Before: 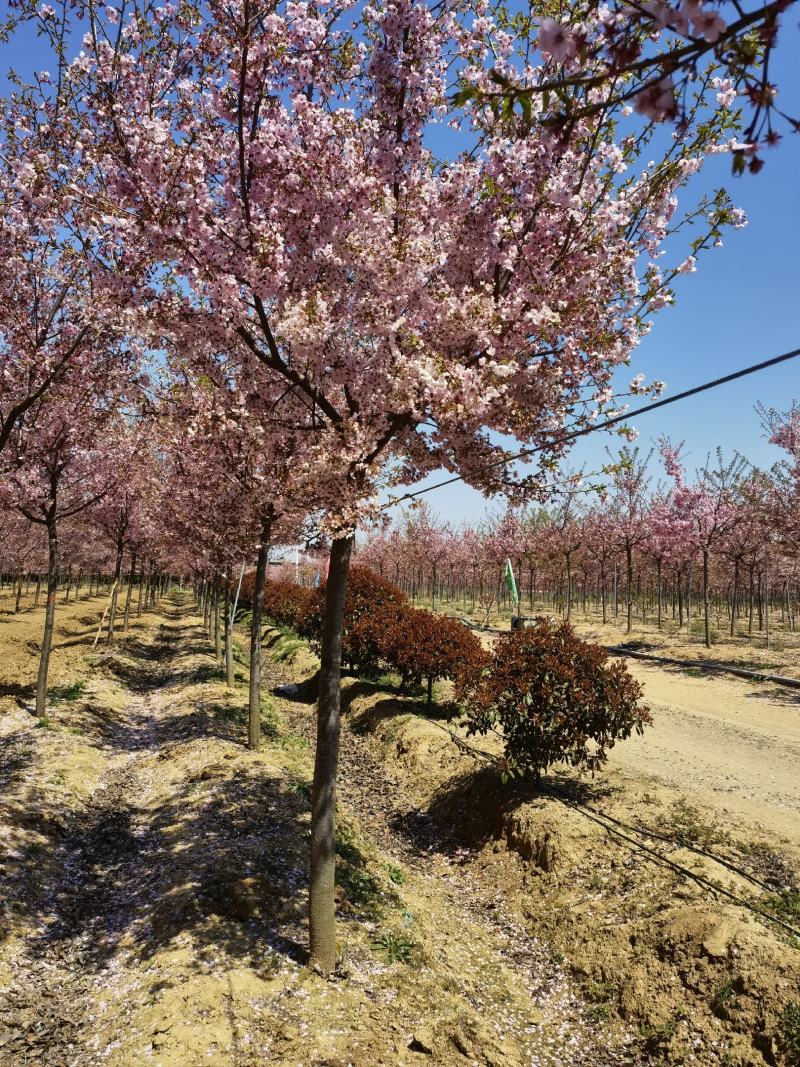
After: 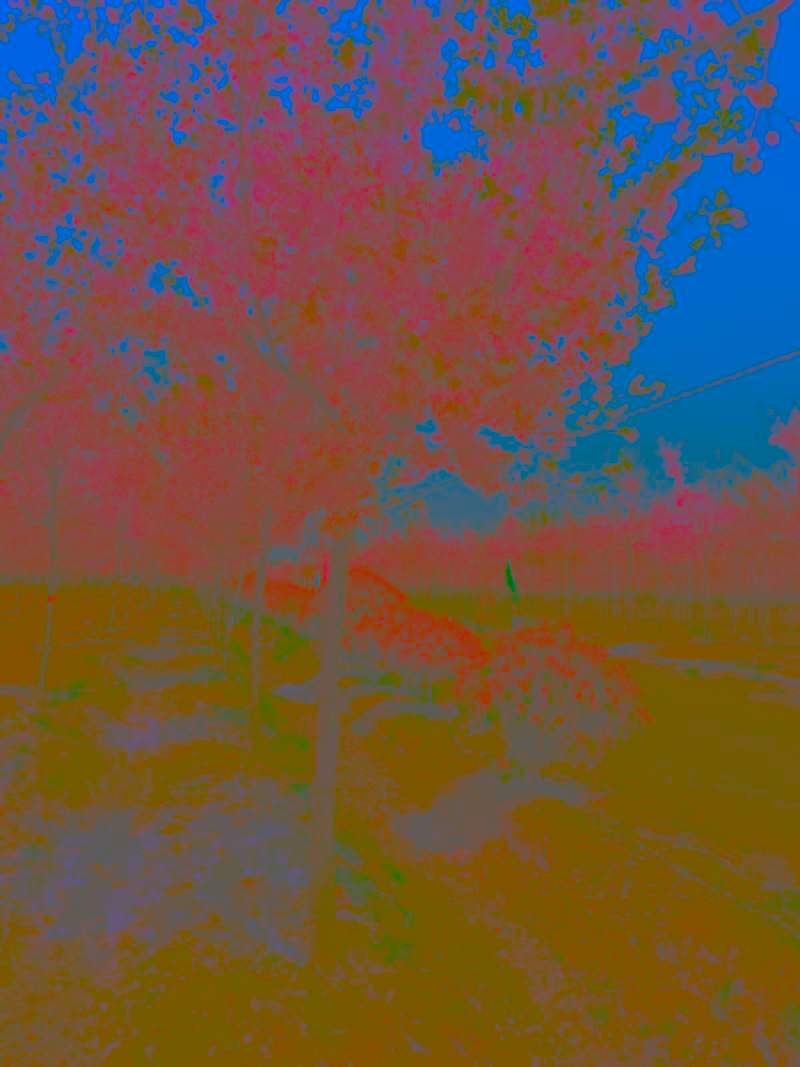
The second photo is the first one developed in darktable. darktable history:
contrast brightness saturation: contrast -0.981, brightness -0.167, saturation 0.732
